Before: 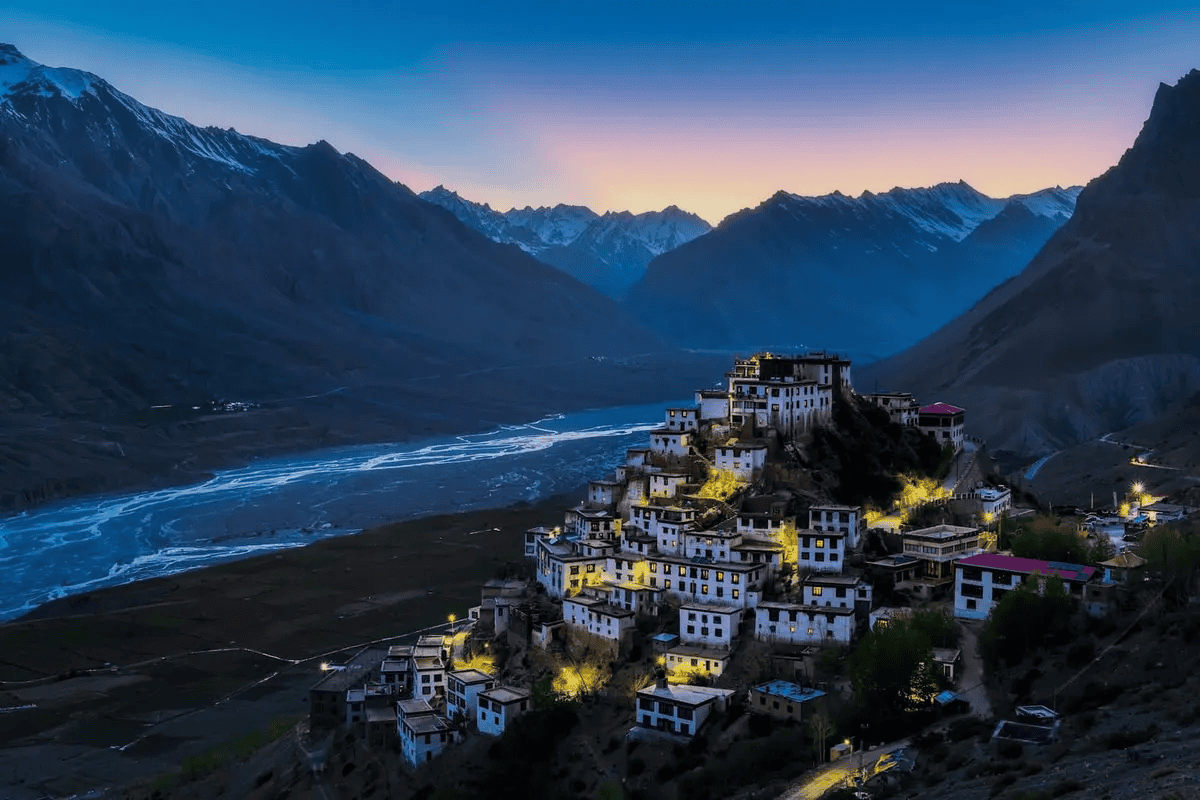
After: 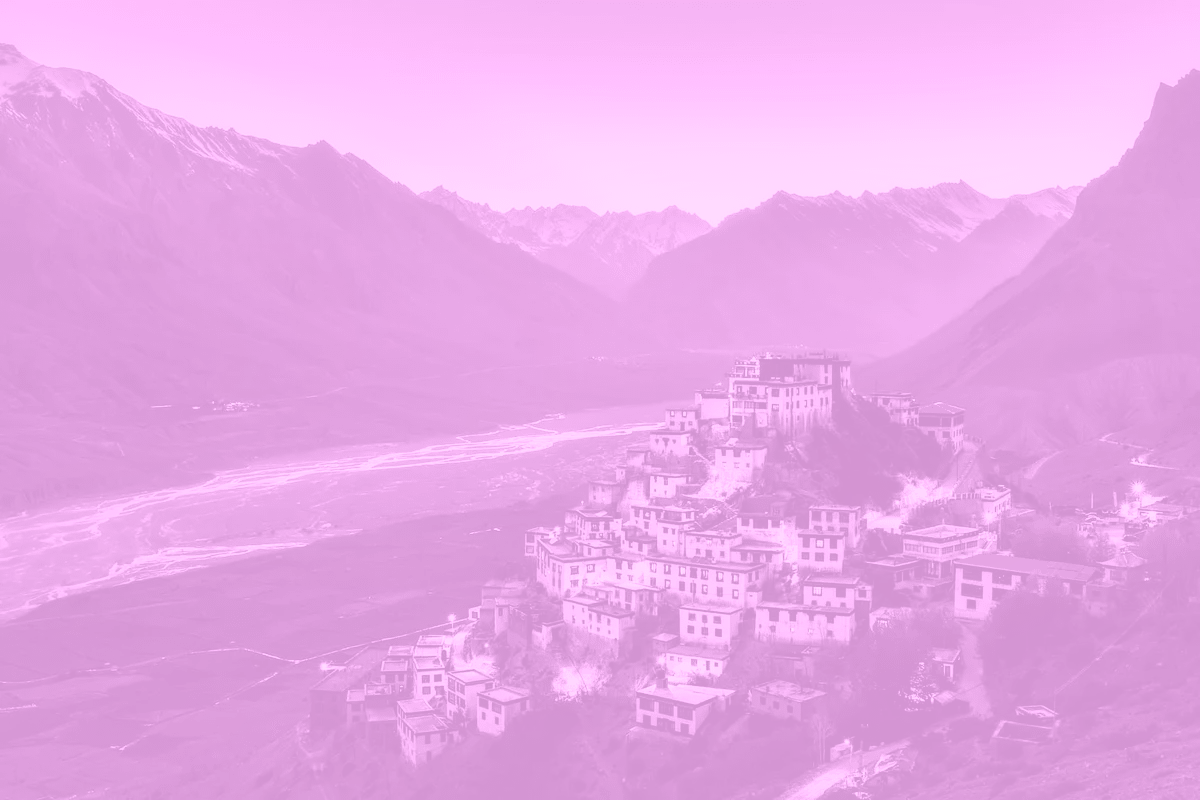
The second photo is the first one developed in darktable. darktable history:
local contrast: mode bilateral grid, contrast 20, coarseness 50, detail 120%, midtone range 0.2
colorize: hue 331.2°, saturation 75%, source mix 30.28%, lightness 70.52%, version 1
contrast brightness saturation: contrast -0.1, brightness 0.05, saturation 0.08
tone curve: curves: ch0 [(0, 0) (0.087, 0.054) (0.281, 0.245) (0.506, 0.526) (0.8, 0.824) (0.994, 0.955)]; ch1 [(0, 0) (0.27, 0.195) (0.406, 0.435) (0.452, 0.474) (0.495, 0.5) (0.514, 0.508) (0.537, 0.556) (0.654, 0.689) (1, 1)]; ch2 [(0, 0) (0.269, 0.299) (0.459, 0.441) (0.498, 0.499) (0.523, 0.52) (0.551, 0.549) (0.633, 0.625) (0.659, 0.681) (0.718, 0.764) (1, 1)], color space Lab, independent channels, preserve colors none
